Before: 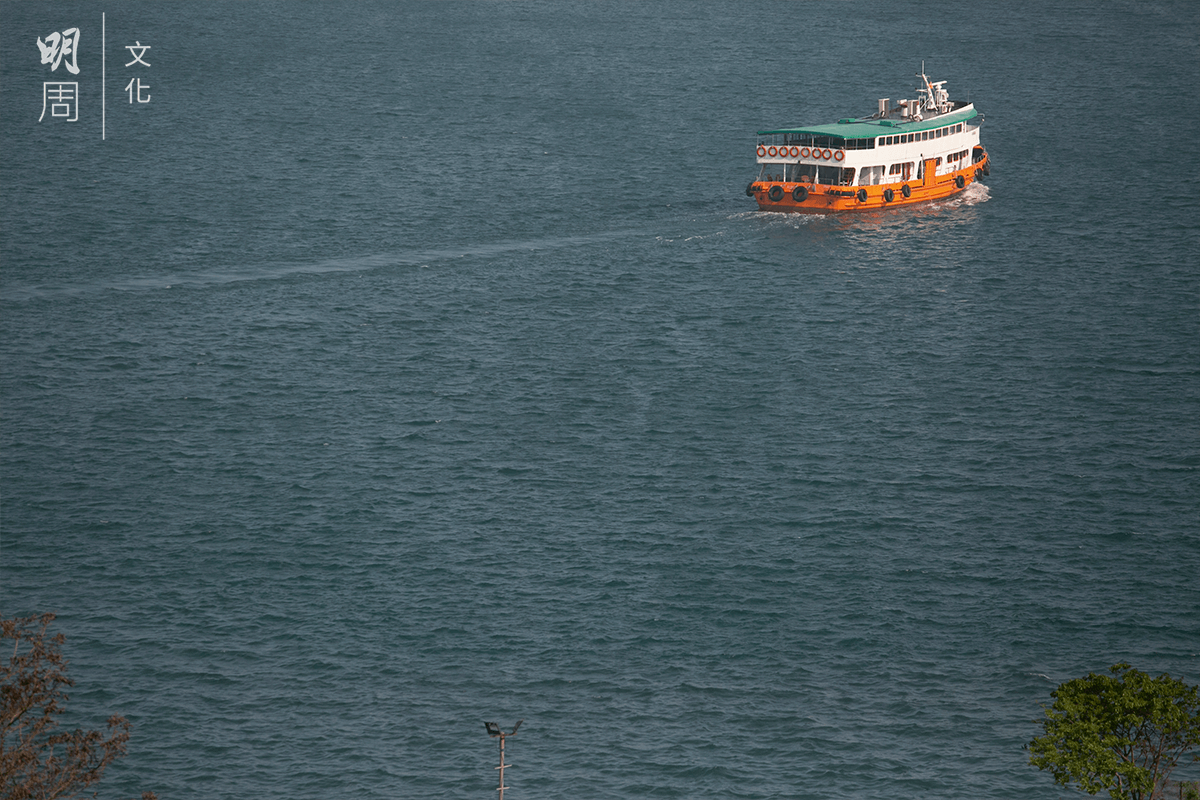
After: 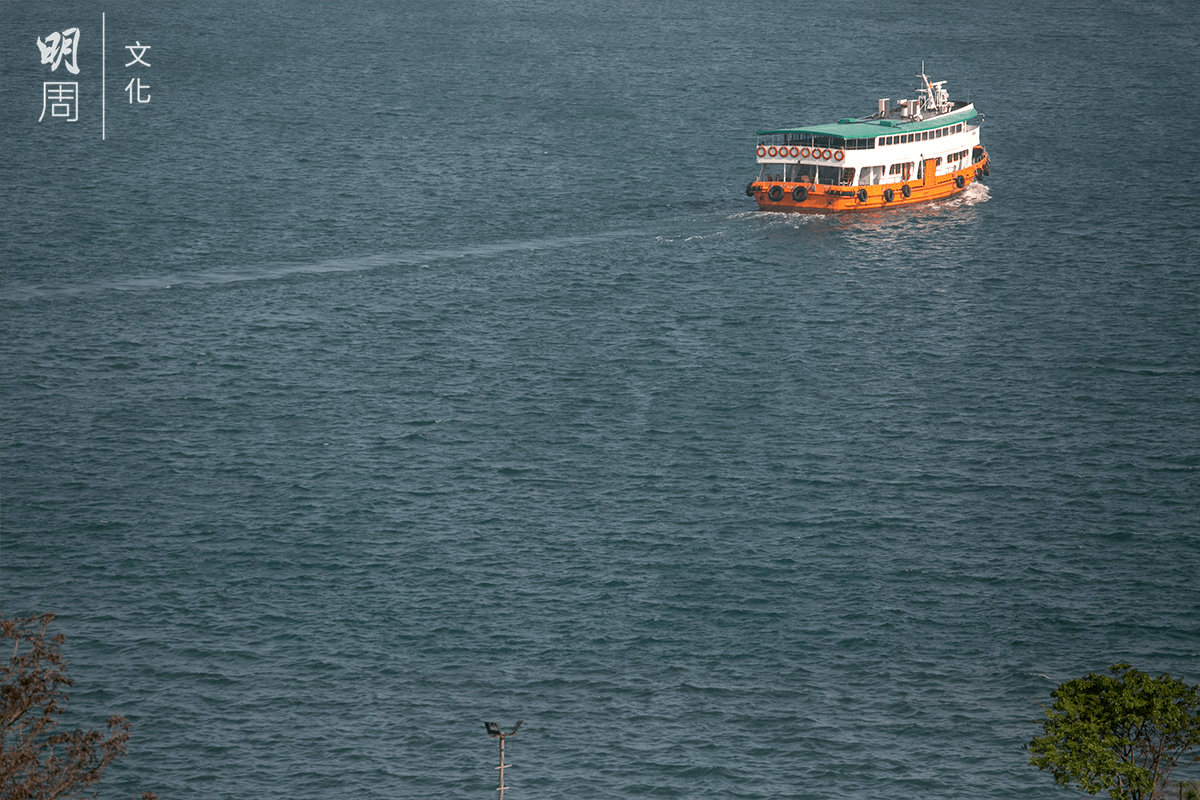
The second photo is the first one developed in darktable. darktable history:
local contrast: on, module defaults
exposure: exposure 0.207 EV, compensate exposure bias true, compensate highlight preservation false
